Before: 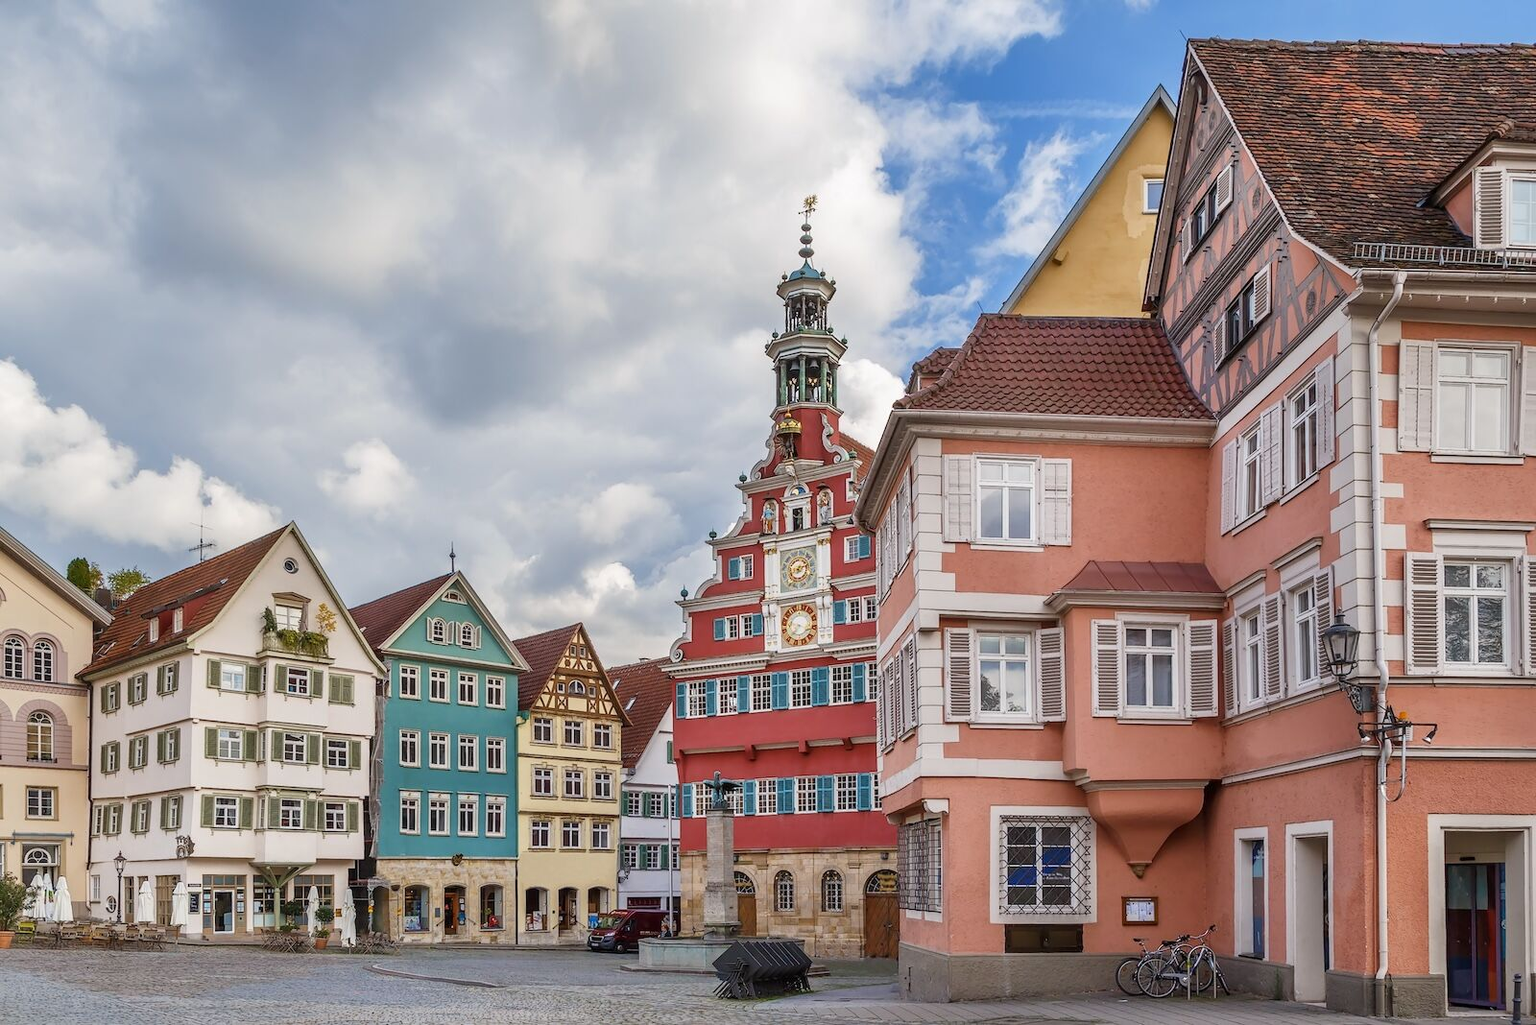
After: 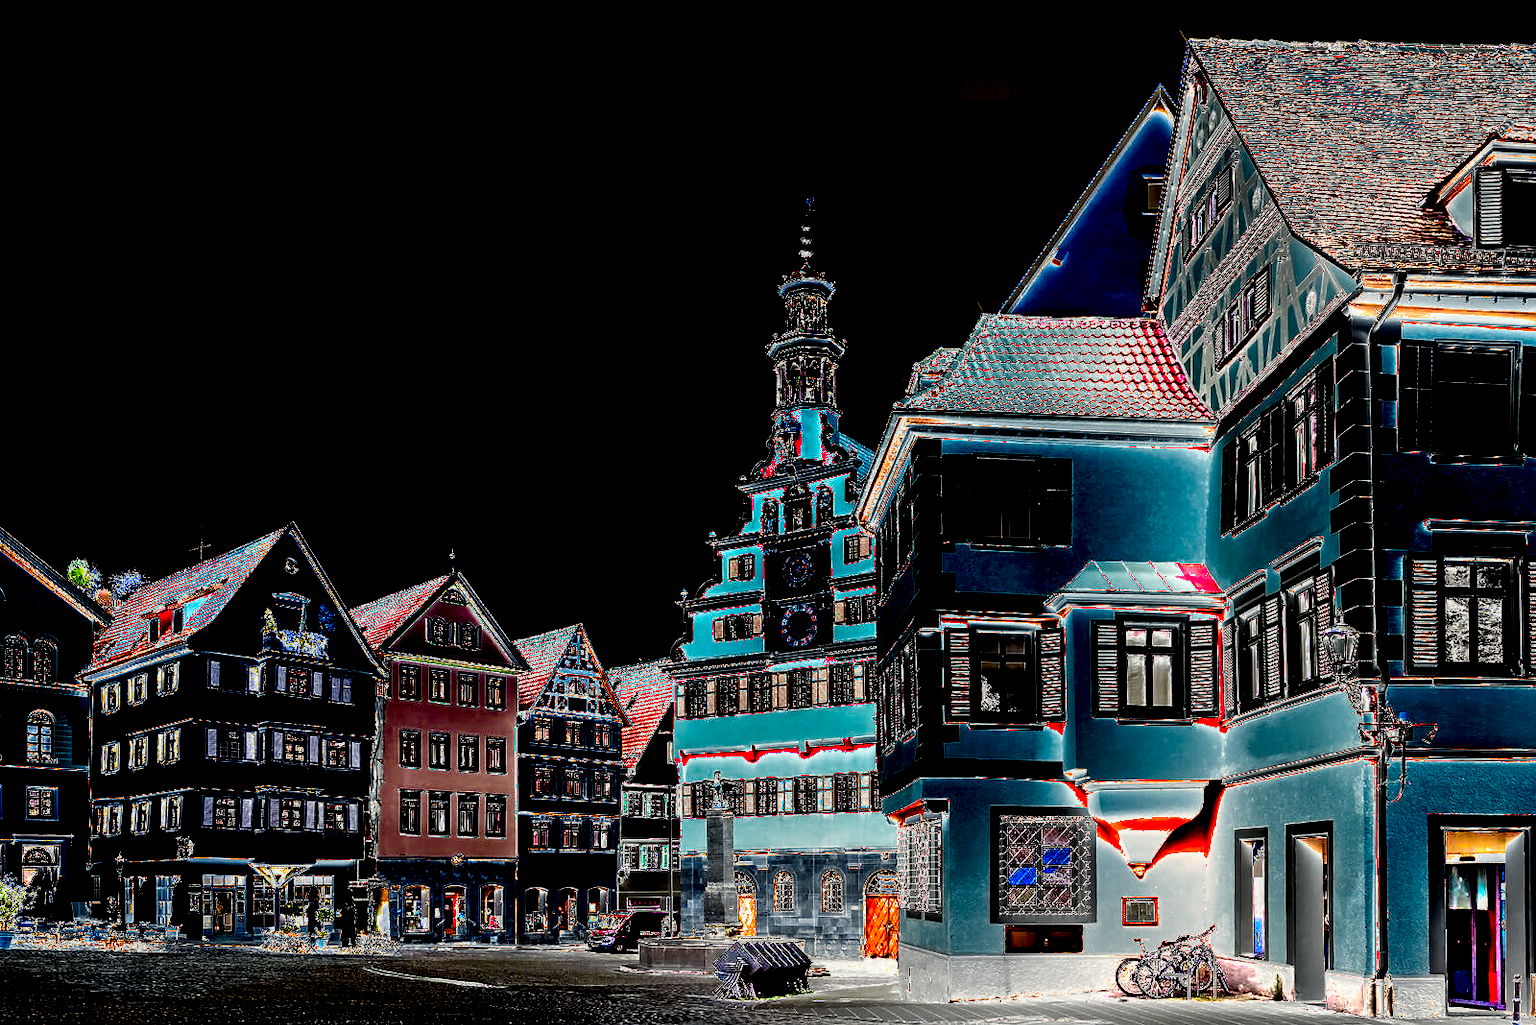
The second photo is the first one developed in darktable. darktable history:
shadows and highlights: white point adjustment 1, soften with gaussian
exposure: black level correction 0, exposure 4 EV, compensate exposure bias true, compensate highlight preservation false
color correction: highlights a* -0.95, highlights b* 4.5, shadows a* 3.55
